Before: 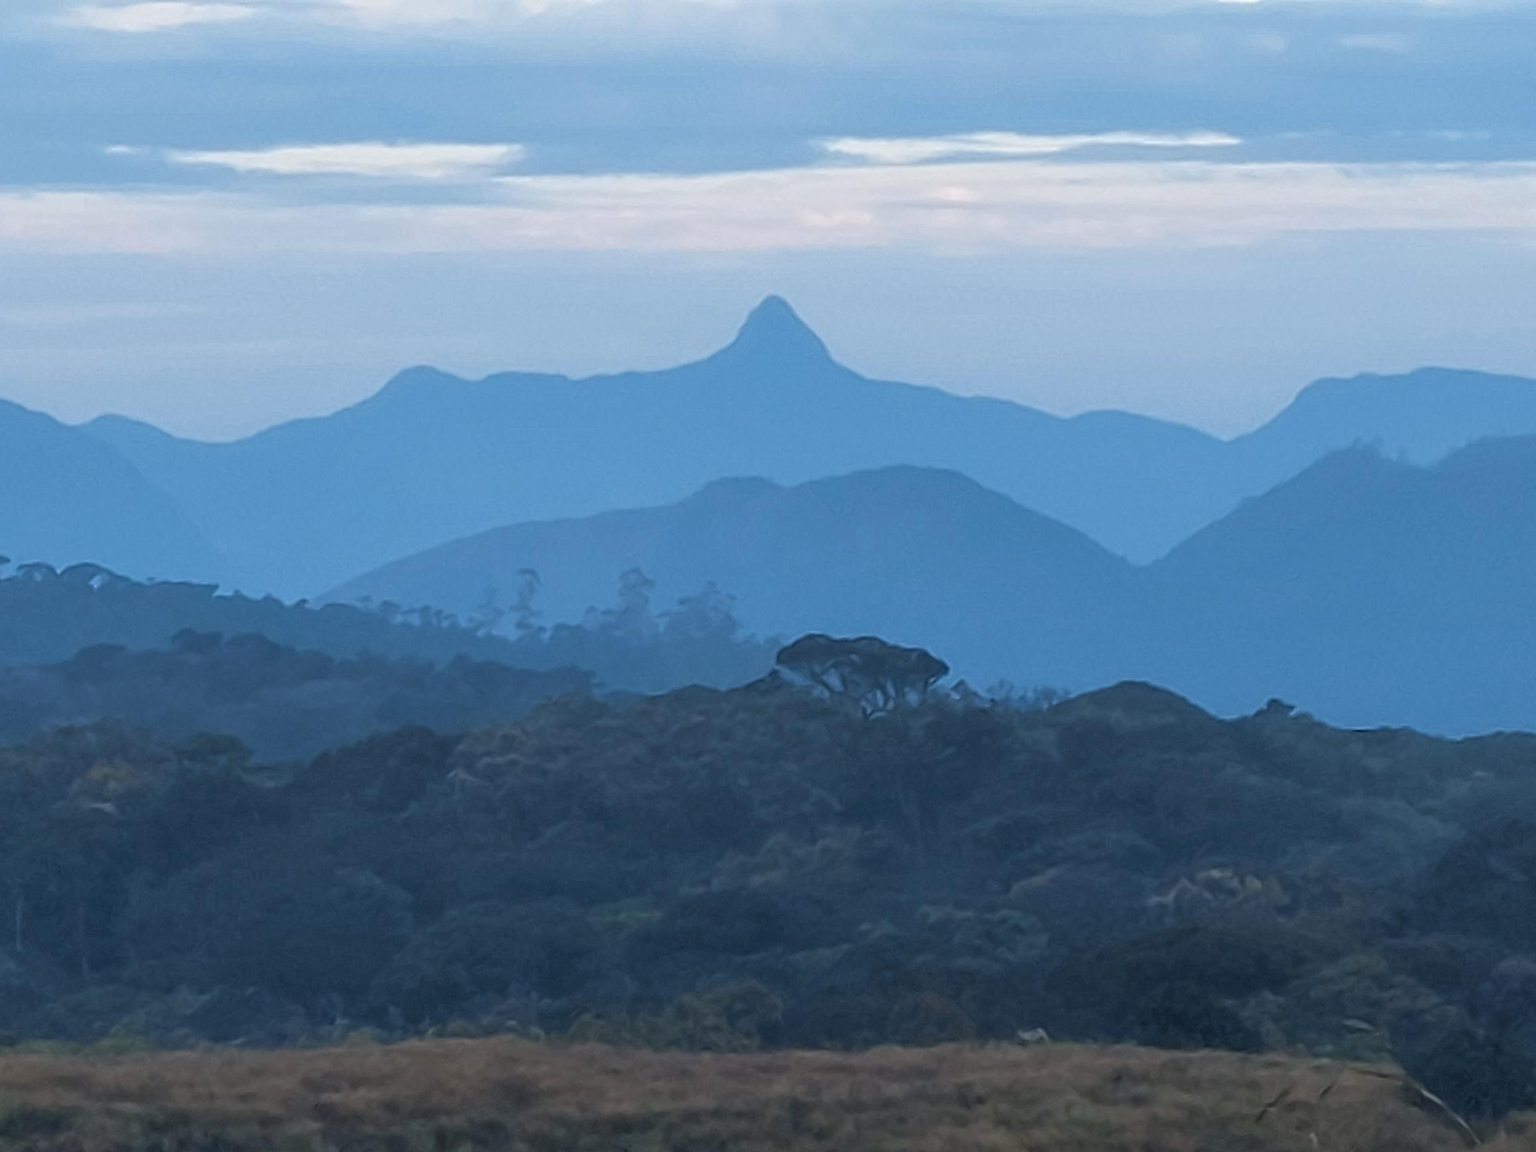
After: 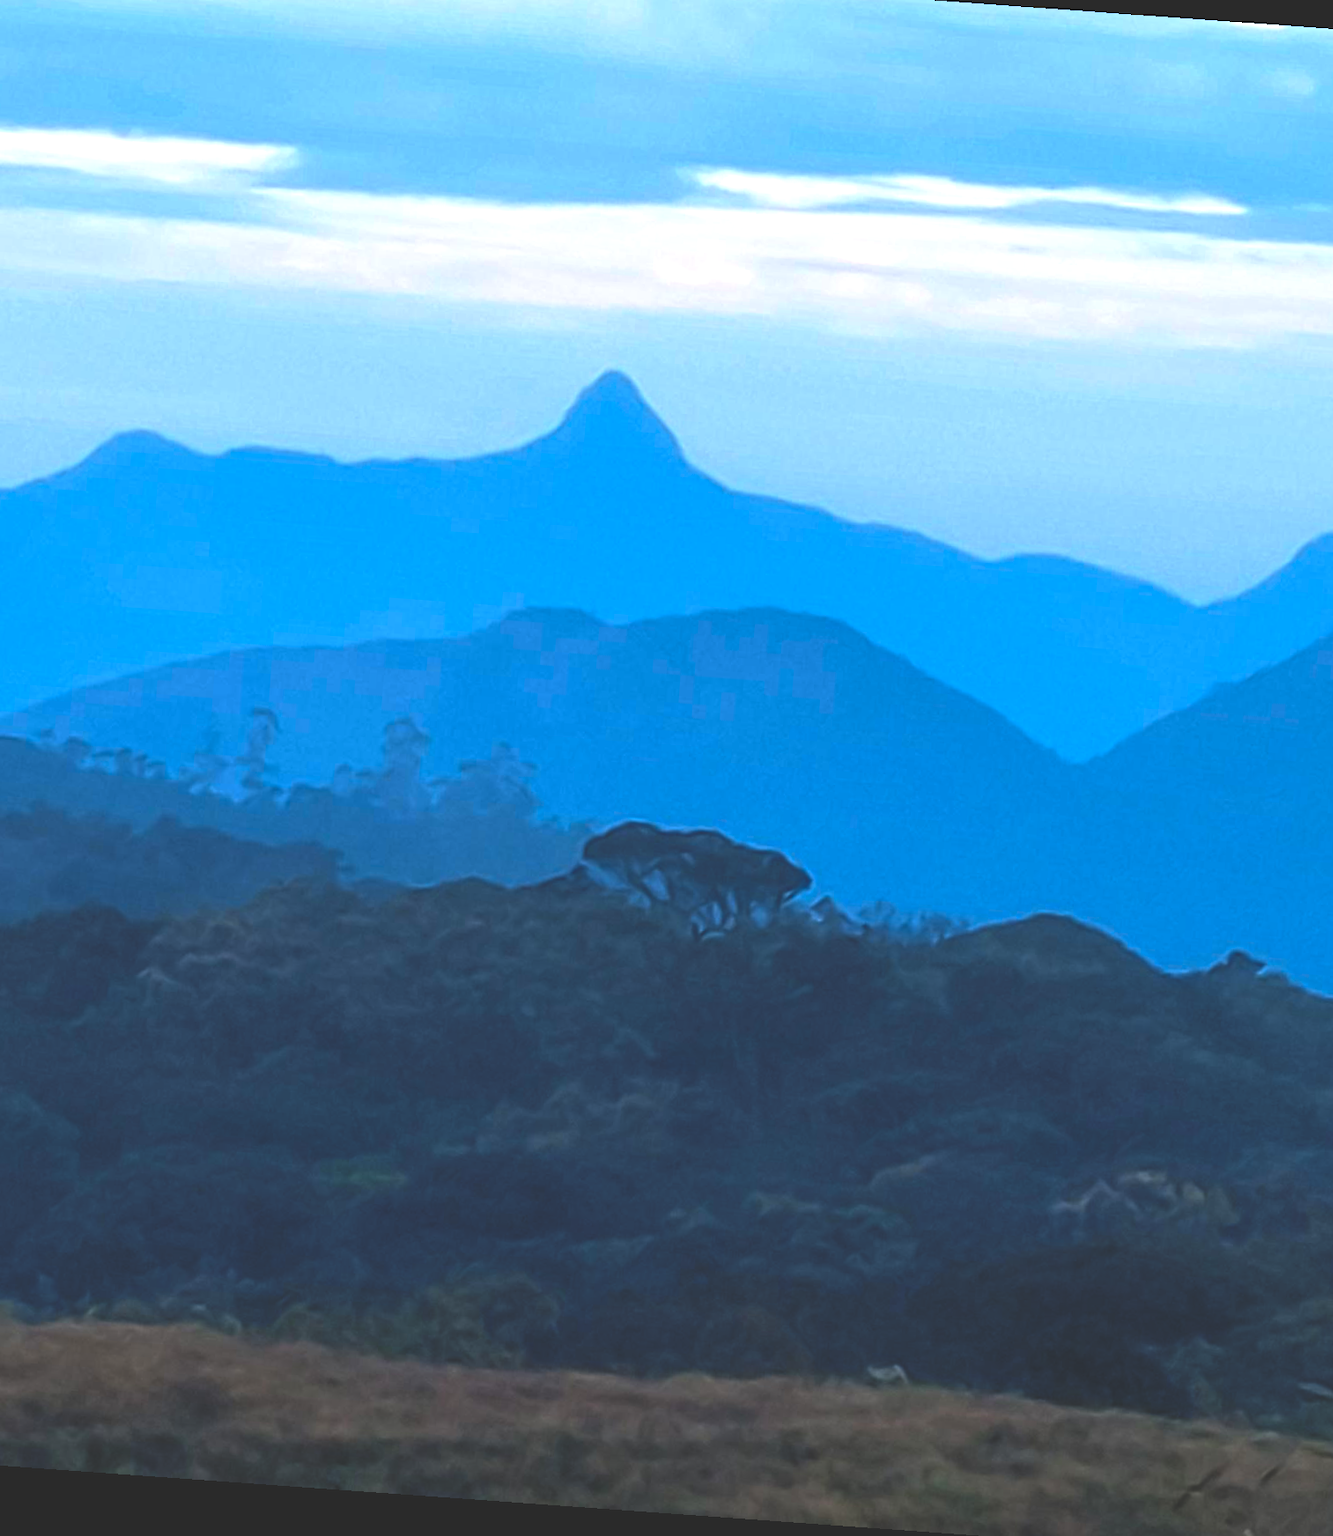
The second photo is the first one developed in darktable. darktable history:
rgb curve: curves: ch0 [(0, 0.186) (0.314, 0.284) (0.775, 0.708) (1, 1)], compensate middle gray true, preserve colors none
crop and rotate: left 22.918%, top 5.629%, right 14.711%, bottom 2.247%
contrast brightness saturation: contrast 0.09, saturation 0.28
rotate and perspective: rotation 4.1°, automatic cropping off
exposure: exposure 0.6 EV, compensate highlight preservation false
